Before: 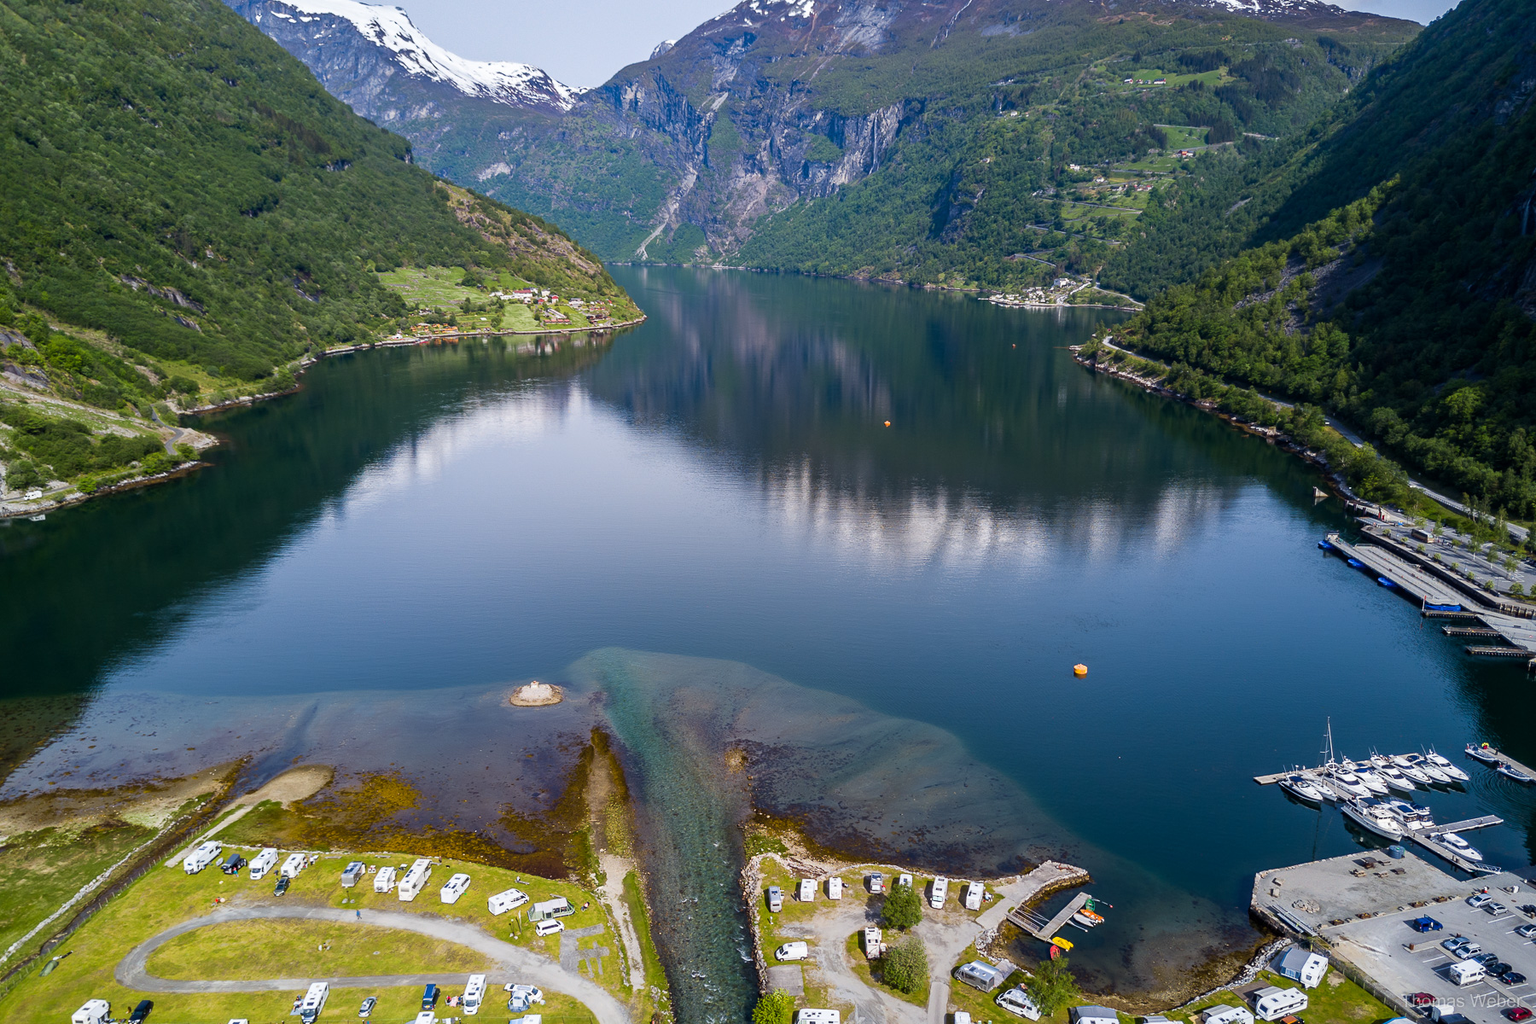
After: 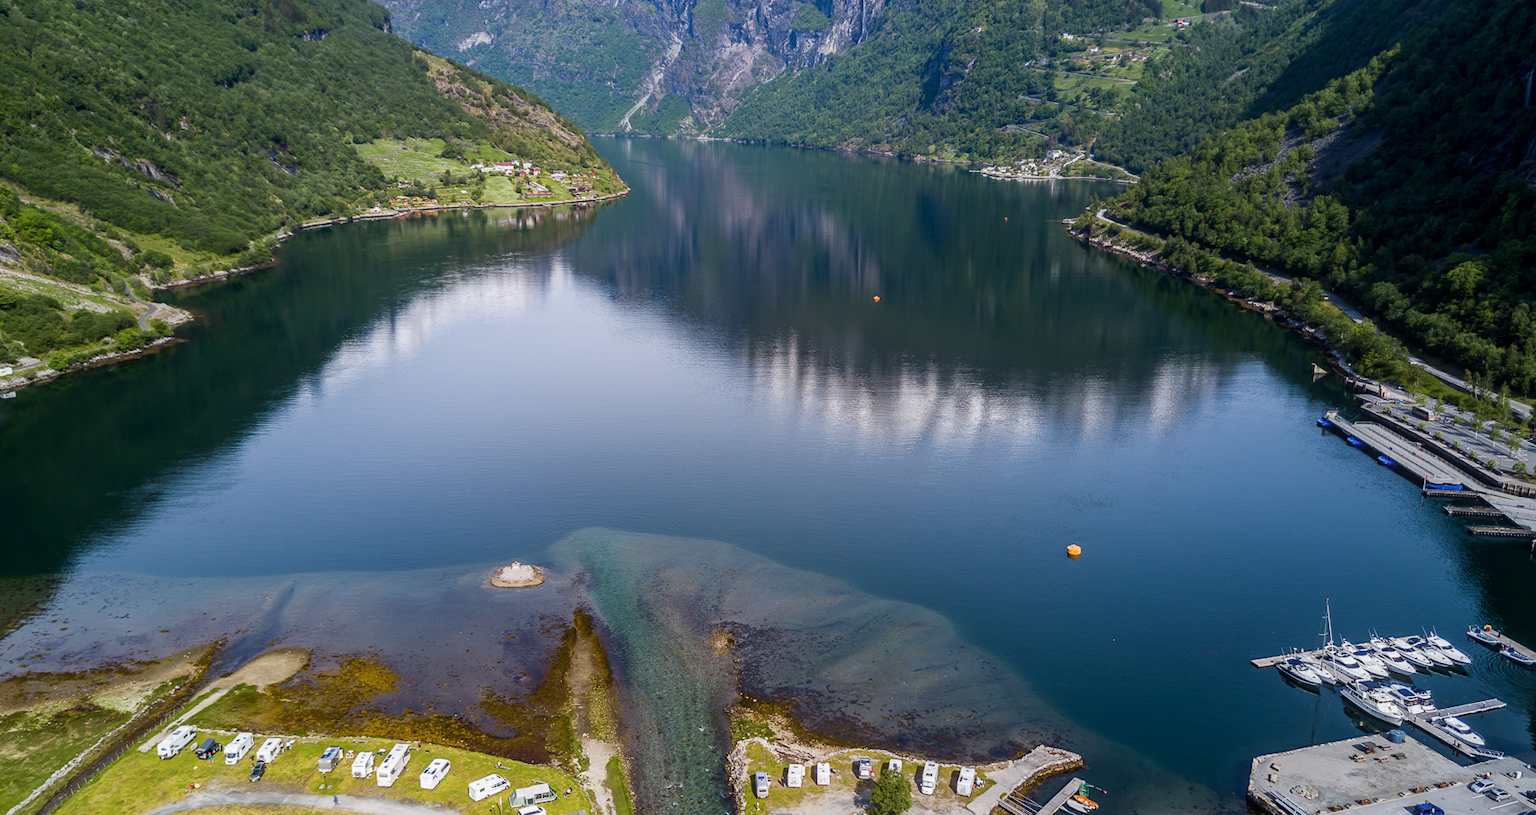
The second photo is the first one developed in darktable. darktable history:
local contrast: on, module defaults
color correction: highlights b* 0.032, saturation 0.979
crop and rotate: left 1.962%, top 12.911%, right 0.162%, bottom 9.09%
contrast equalizer: y [[0.6 ×6], [0.55 ×6], [0 ×6], [0 ×6], [0 ×6]], mix -0.313
